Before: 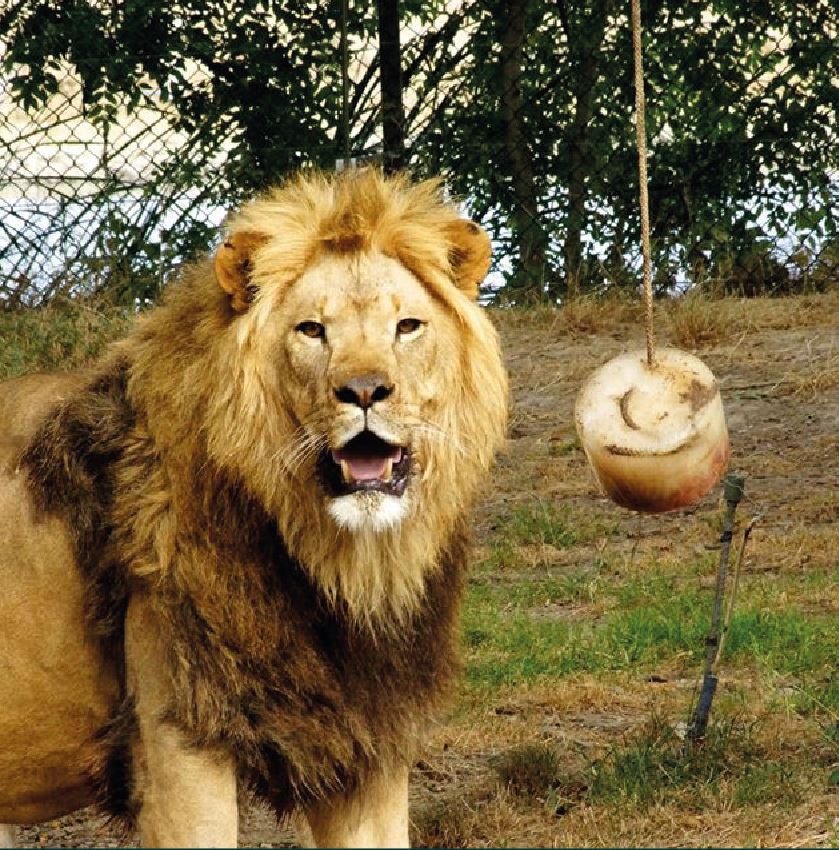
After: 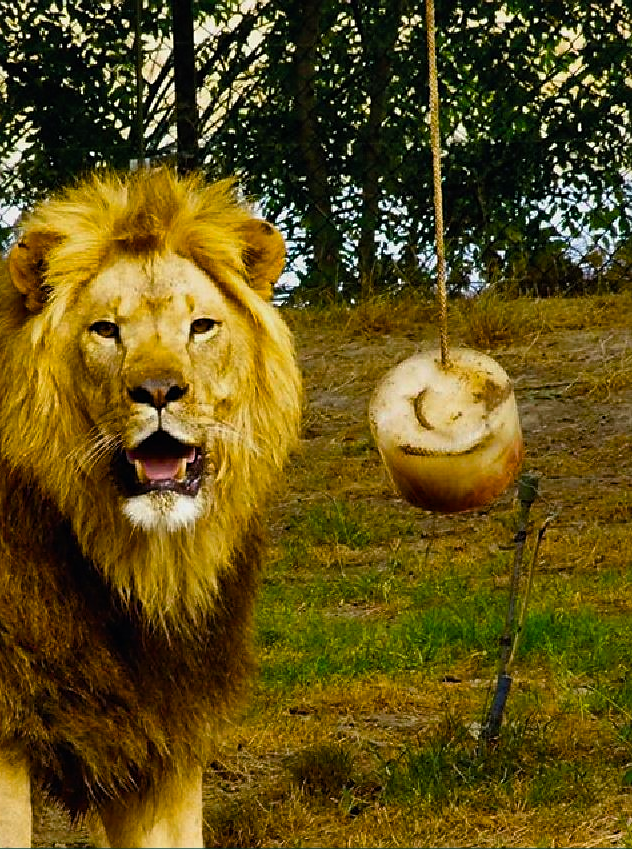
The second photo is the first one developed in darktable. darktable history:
color balance rgb: linear chroma grading › global chroma 9%, perceptual saturation grading › global saturation 36%, perceptual saturation grading › shadows 35%, perceptual brilliance grading › global brilliance 15%, perceptual brilliance grading › shadows -35%, global vibrance 15%
crop and rotate: left 24.6%
exposure: black level correction 0, exposure -0.721 EV, compensate highlight preservation false
shadows and highlights: shadows 37.27, highlights -28.18, soften with gaussian
sharpen: radius 1.458, amount 0.398, threshold 1.271
